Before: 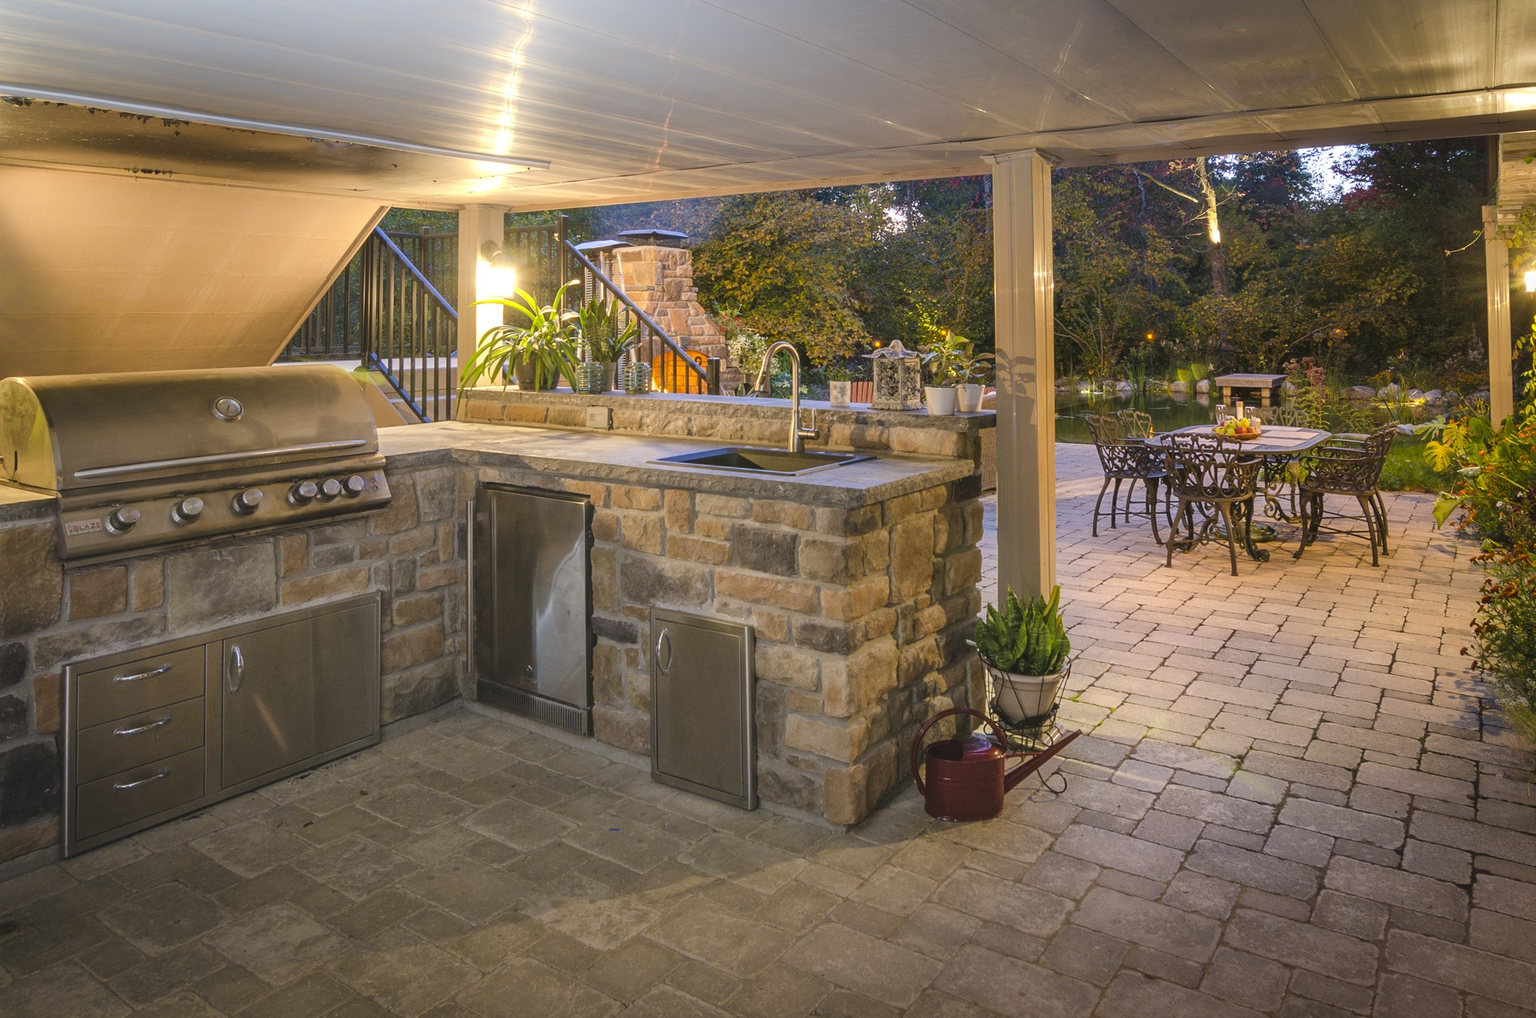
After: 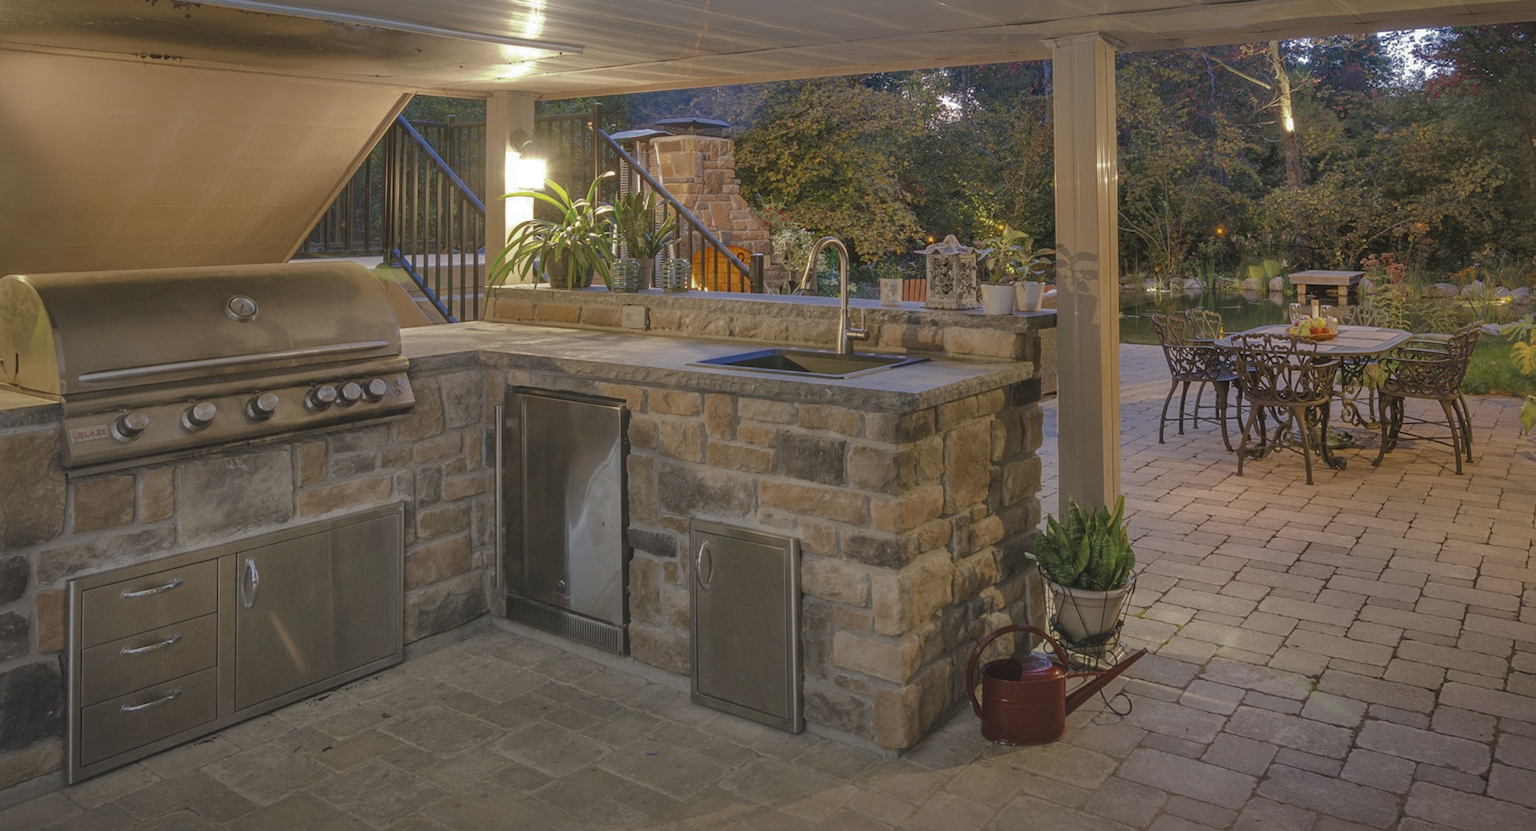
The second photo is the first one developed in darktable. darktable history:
base curve: curves: ch0 [(0, 0) (0.841, 0.609) (1, 1)]
shadows and highlights: shadows 60, highlights -60
color zones: curves: ch0 [(0, 0.5) (0.125, 0.4) (0.25, 0.5) (0.375, 0.4) (0.5, 0.4) (0.625, 0.35) (0.75, 0.35) (0.875, 0.5)]; ch1 [(0, 0.35) (0.125, 0.45) (0.25, 0.35) (0.375, 0.35) (0.5, 0.35) (0.625, 0.35) (0.75, 0.45) (0.875, 0.35)]; ch2 [(0, 0.6) (0.125, 0.5) (0.25, 0.5) (0.375, 0.6) (0.5, 0.6) (0.625, 0.5) (0.75, 0.5) (0.875, 0.5)]
crop and rotate: angle 0.03°, top 11.643%, right 5.651%, bottom 11.189%
